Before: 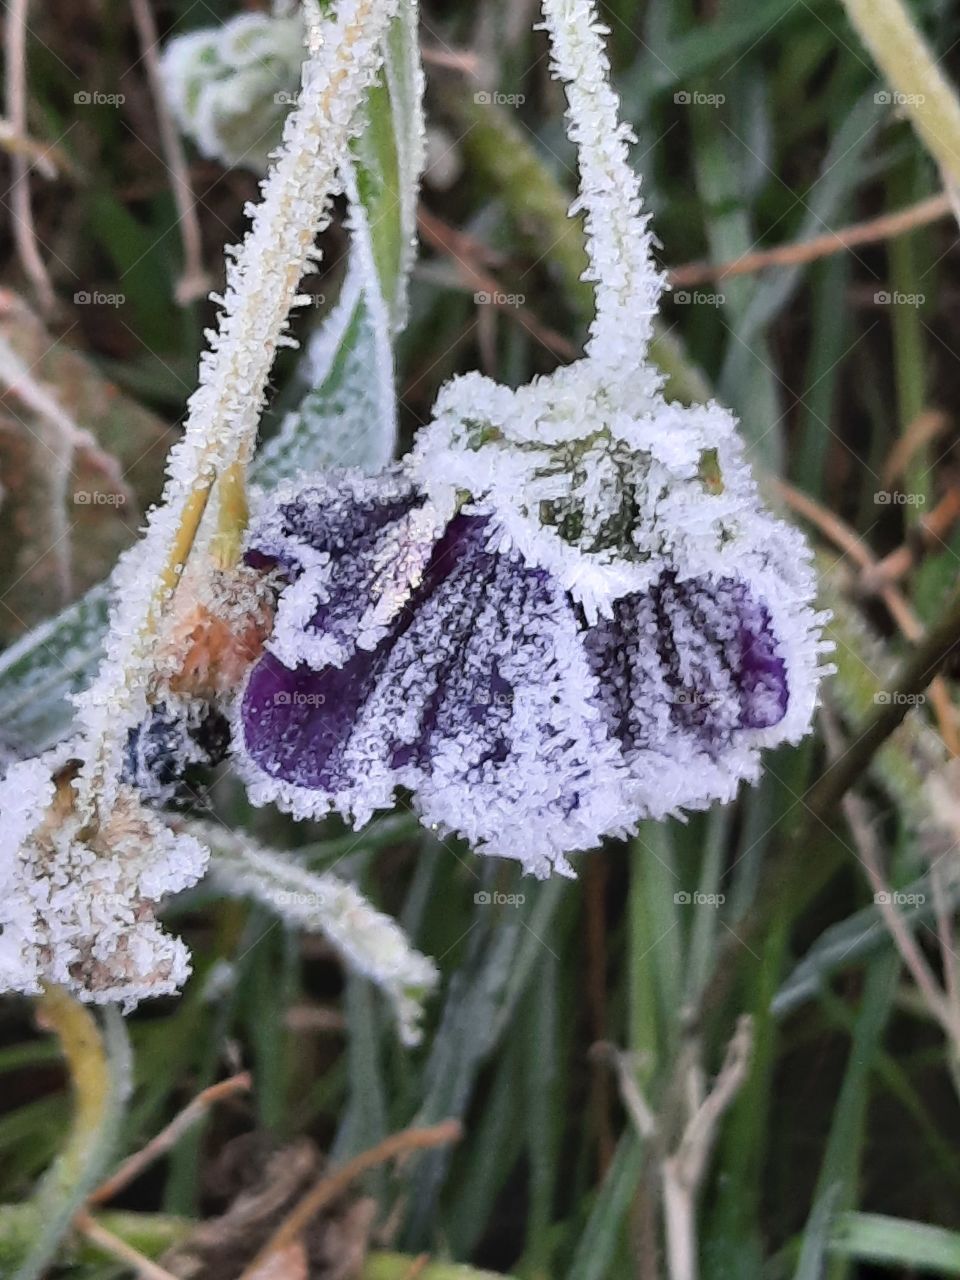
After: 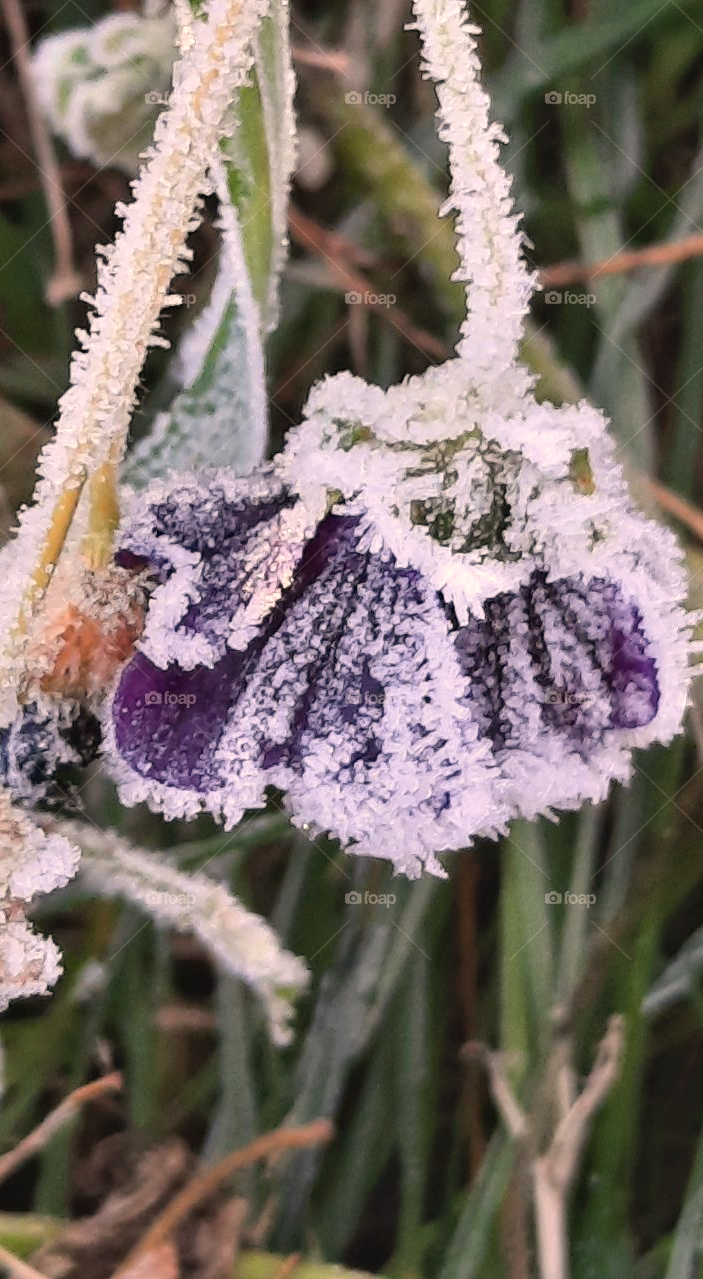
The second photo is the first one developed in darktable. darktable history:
crop: left 13.443%, right 13.31%
white balance: red 1.127, blue 0.943
